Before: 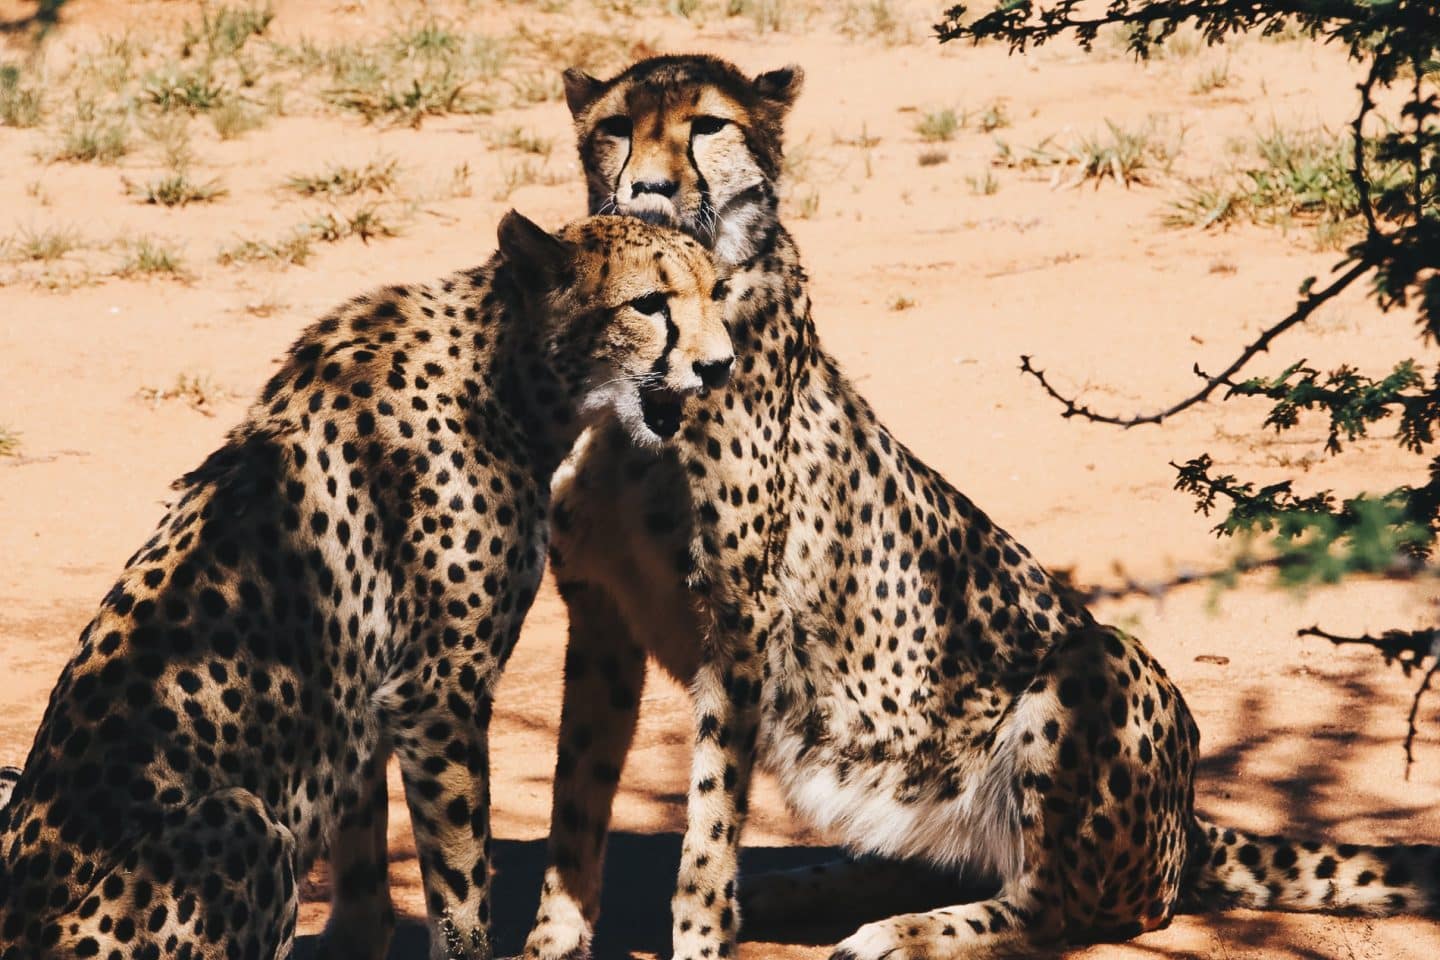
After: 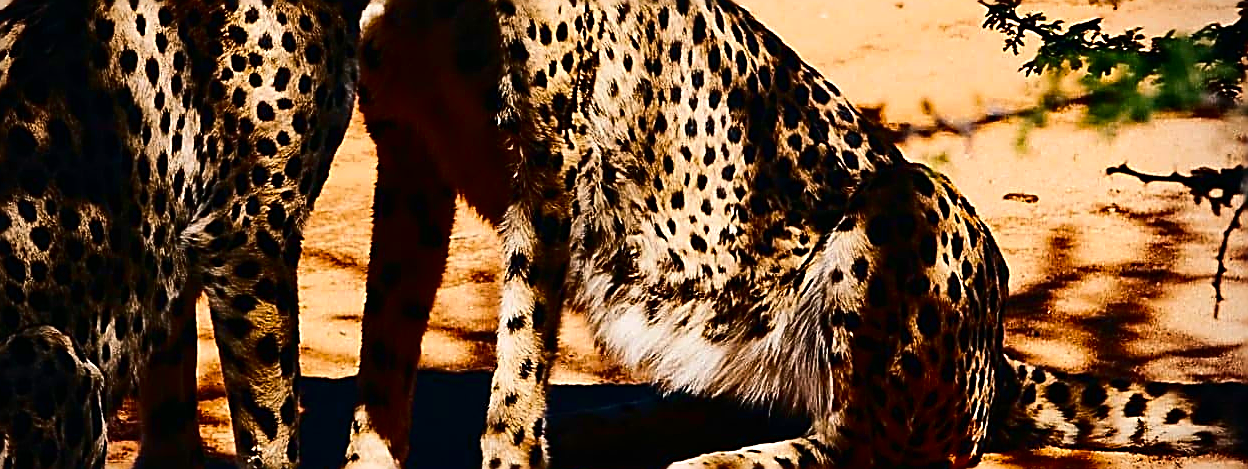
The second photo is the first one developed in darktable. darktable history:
vignetting: on, module defaults
sharpen: amount 1.861
contrast brightness saturation: contrast 0.24, brightness -0.24, saturation 0.14
crop and rotate: left 13.306%, top 48.129%, bottom 2.928%
contrast equalizer: y [[0.5 ×6], [0.5 ×6], [0.5, 0.5, 0.501, 0.545, 0.707, 0.863], [0 ×6], [0 ×6]]
color balance rgb: linear chroma grading › global chroma 15%, perceptual saturation grading › global saturation 30%
